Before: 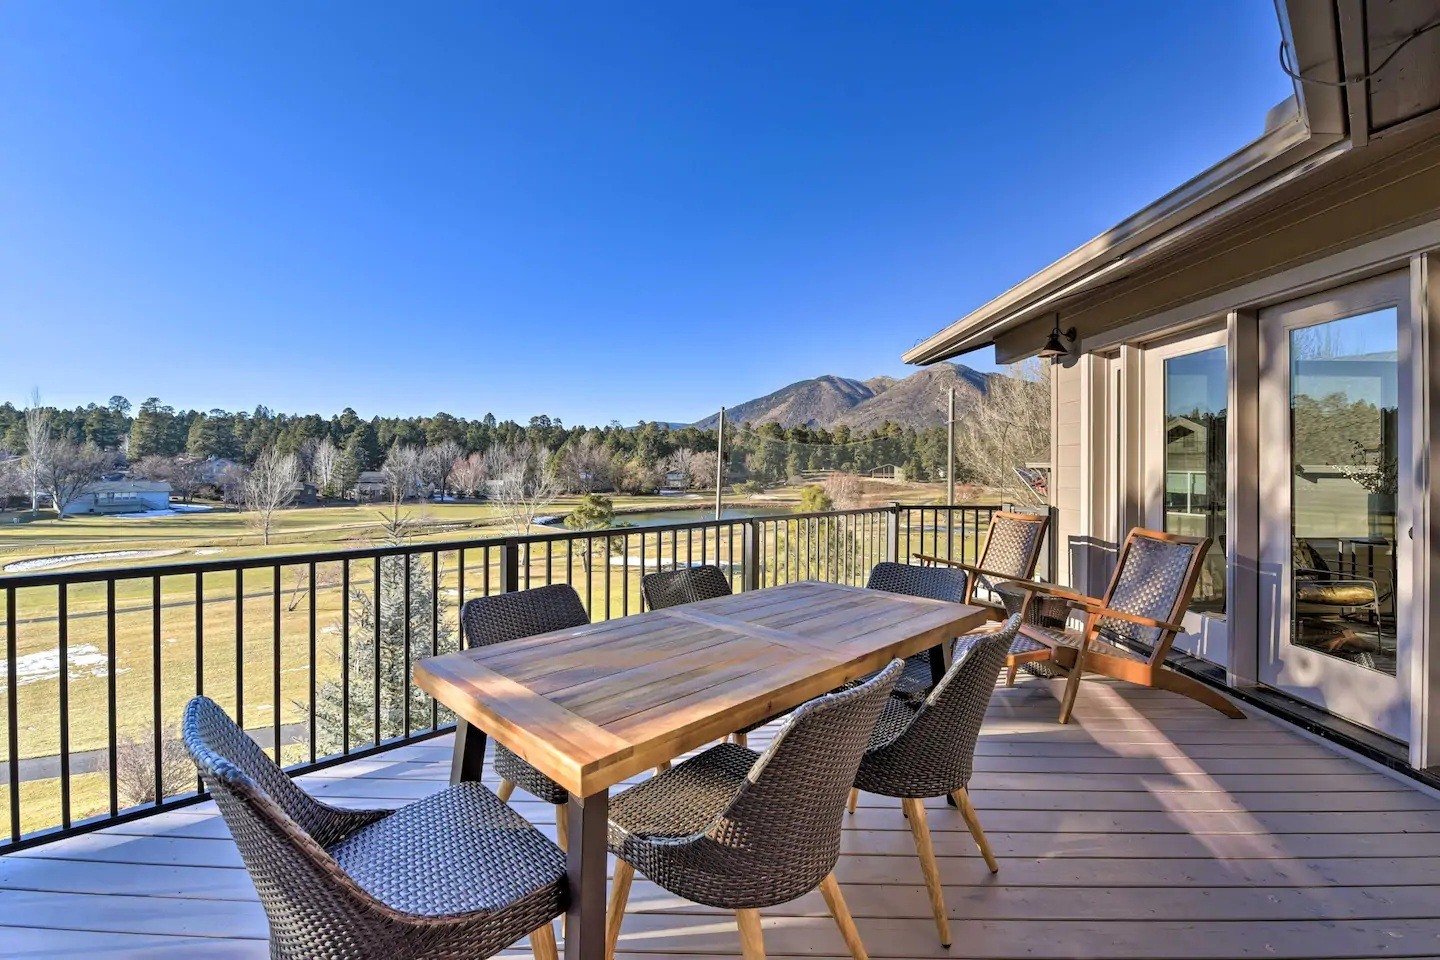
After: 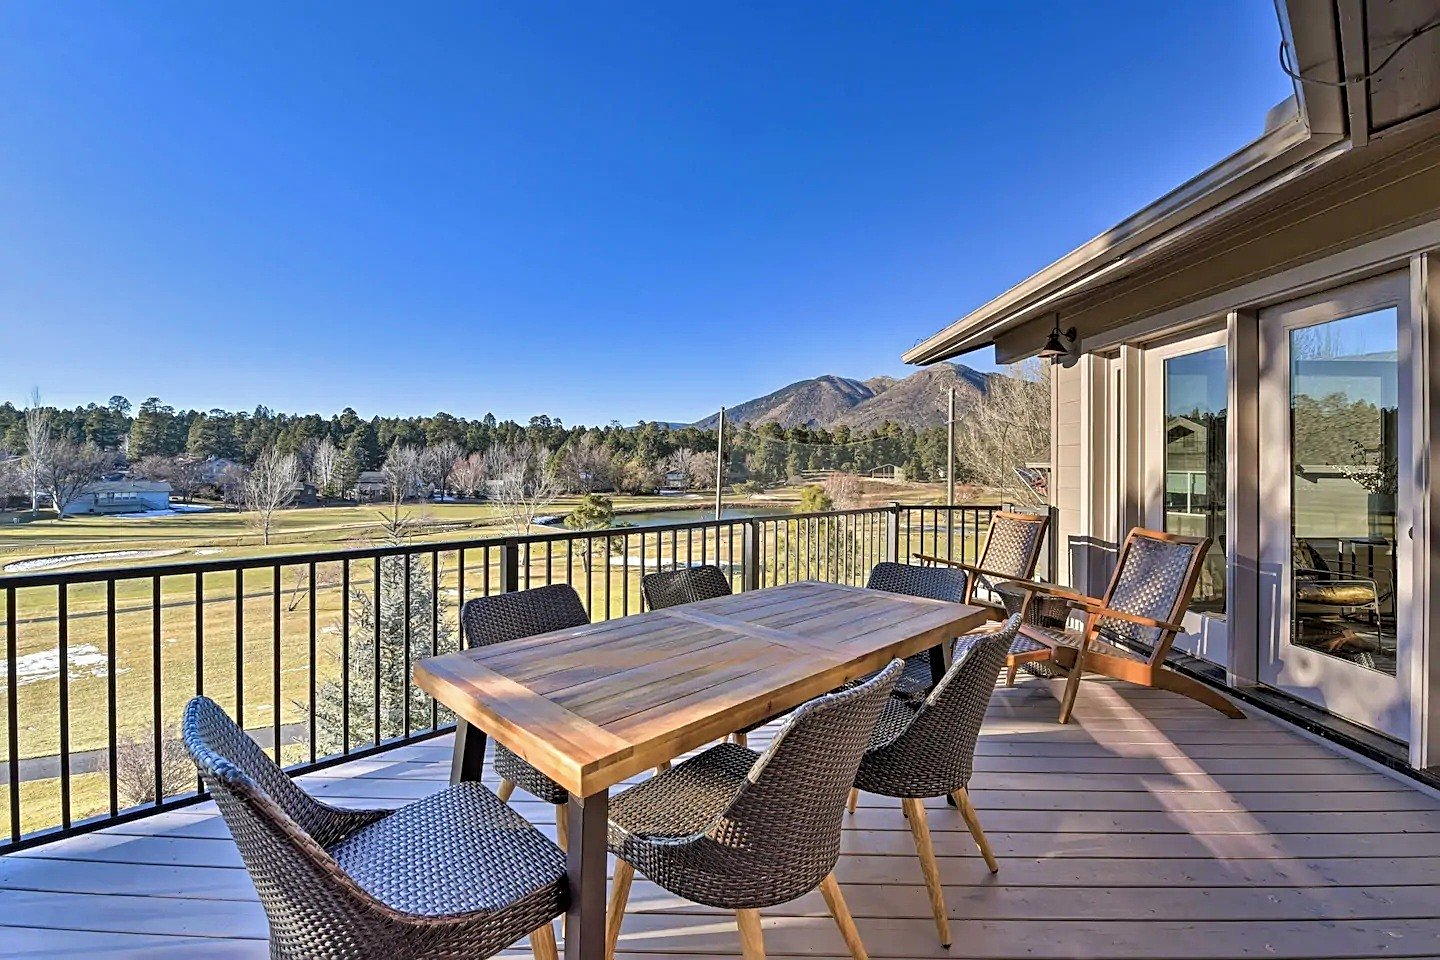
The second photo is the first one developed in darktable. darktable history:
sharpen: on, module defaults
shadows and highlights: shadows 43.83, white point adjustment -1.32, highlights color adjustment 32.33%, soften with gaussian
tone equalizer: edges refinement/feathering 500, mask exposure compensation -1.57 EV, preserve details no
